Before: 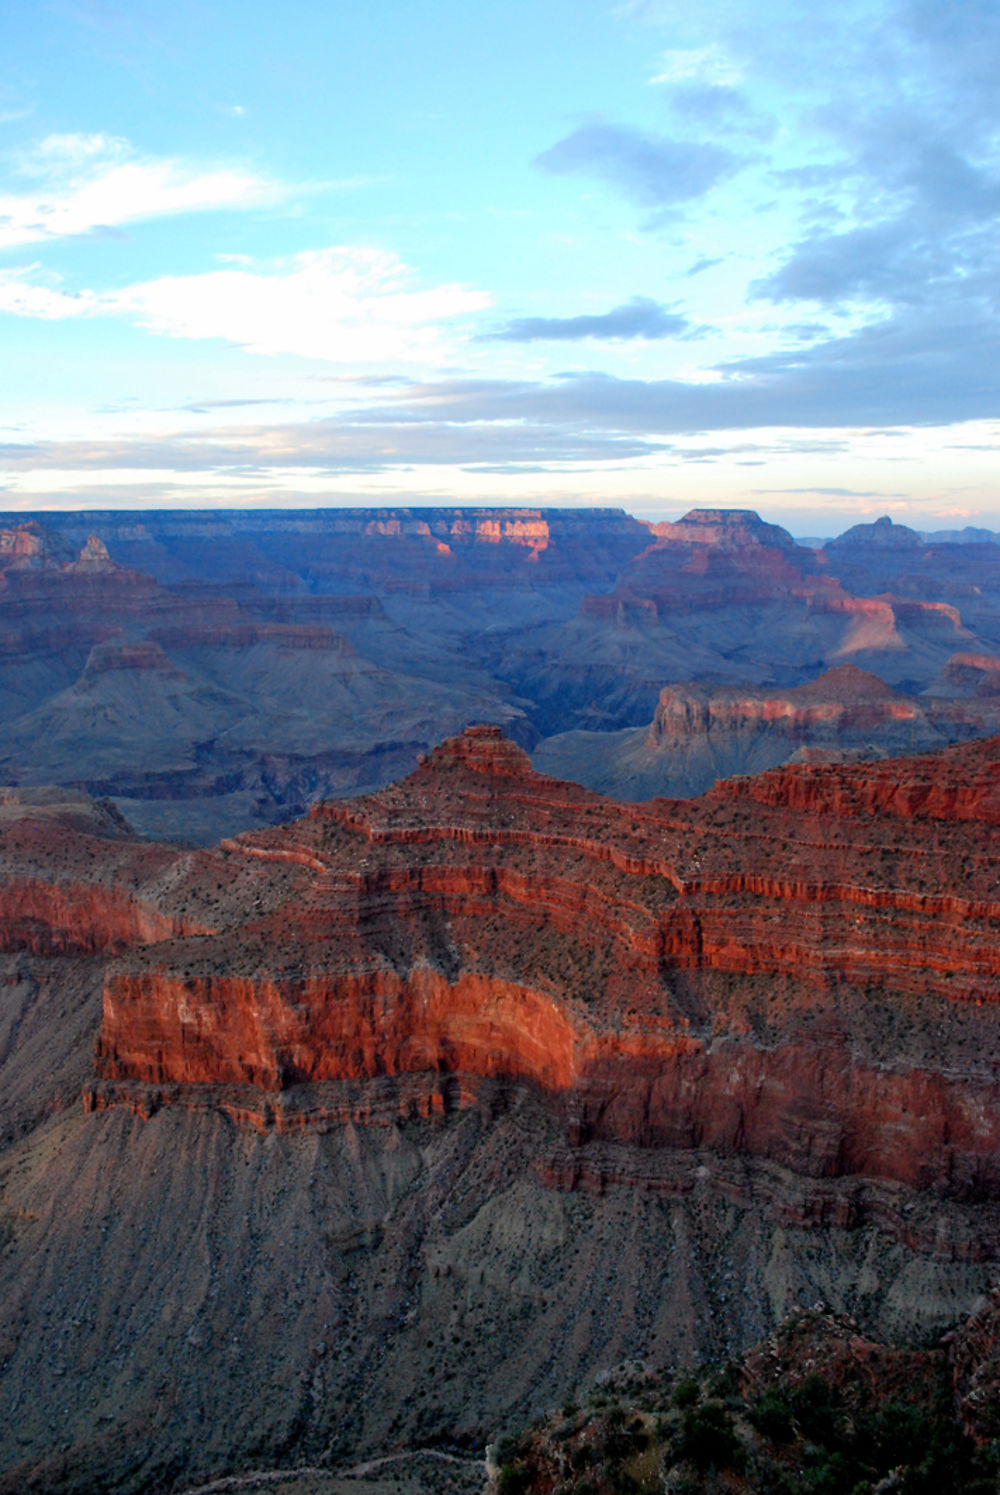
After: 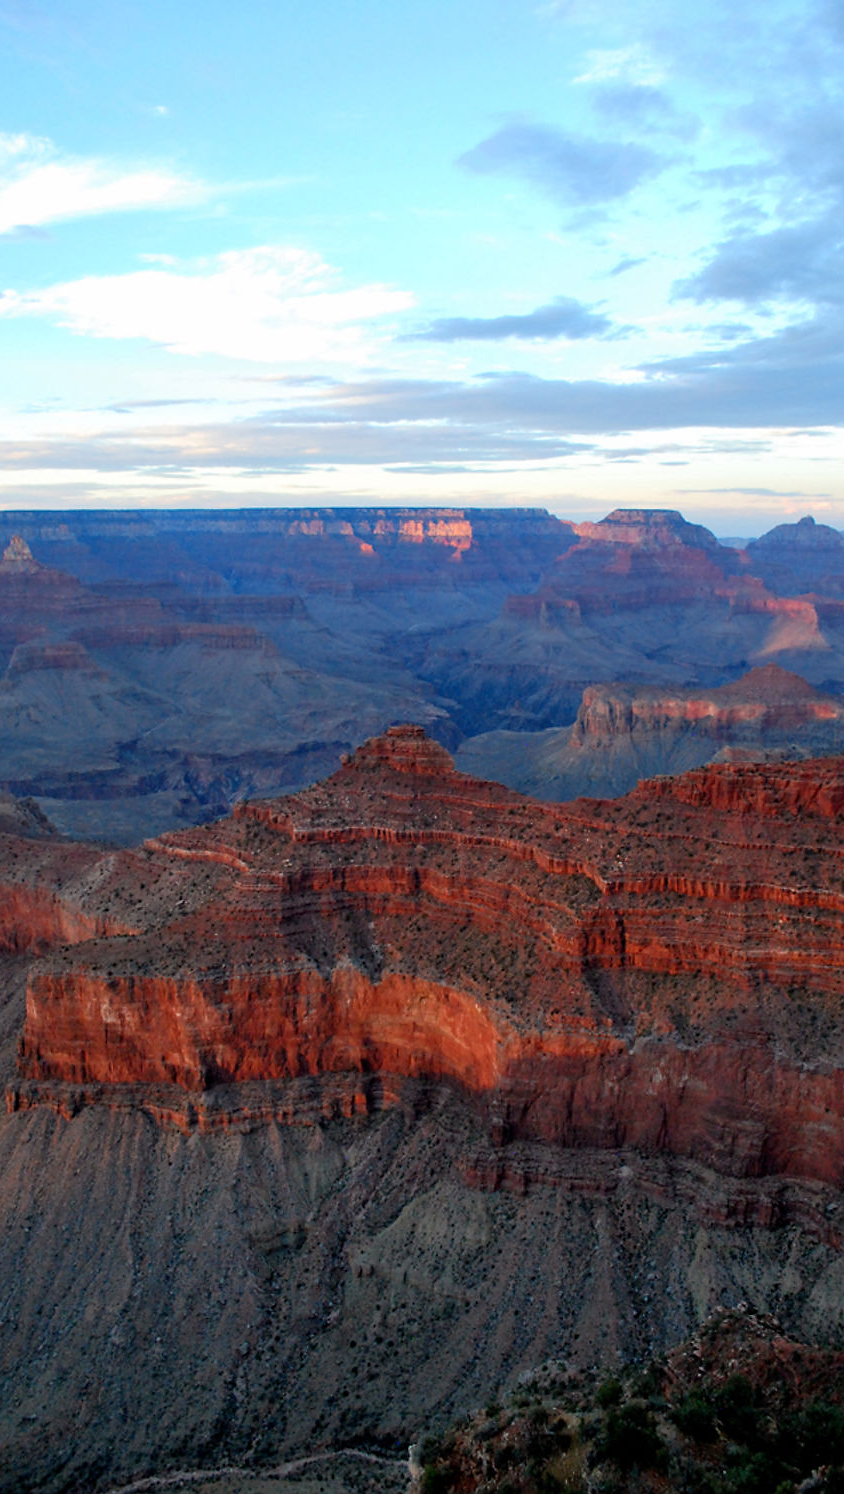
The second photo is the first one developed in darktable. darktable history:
sharpen: radius 1.041, threshold 0.987
crop: left 7.707%, right 7.862%
